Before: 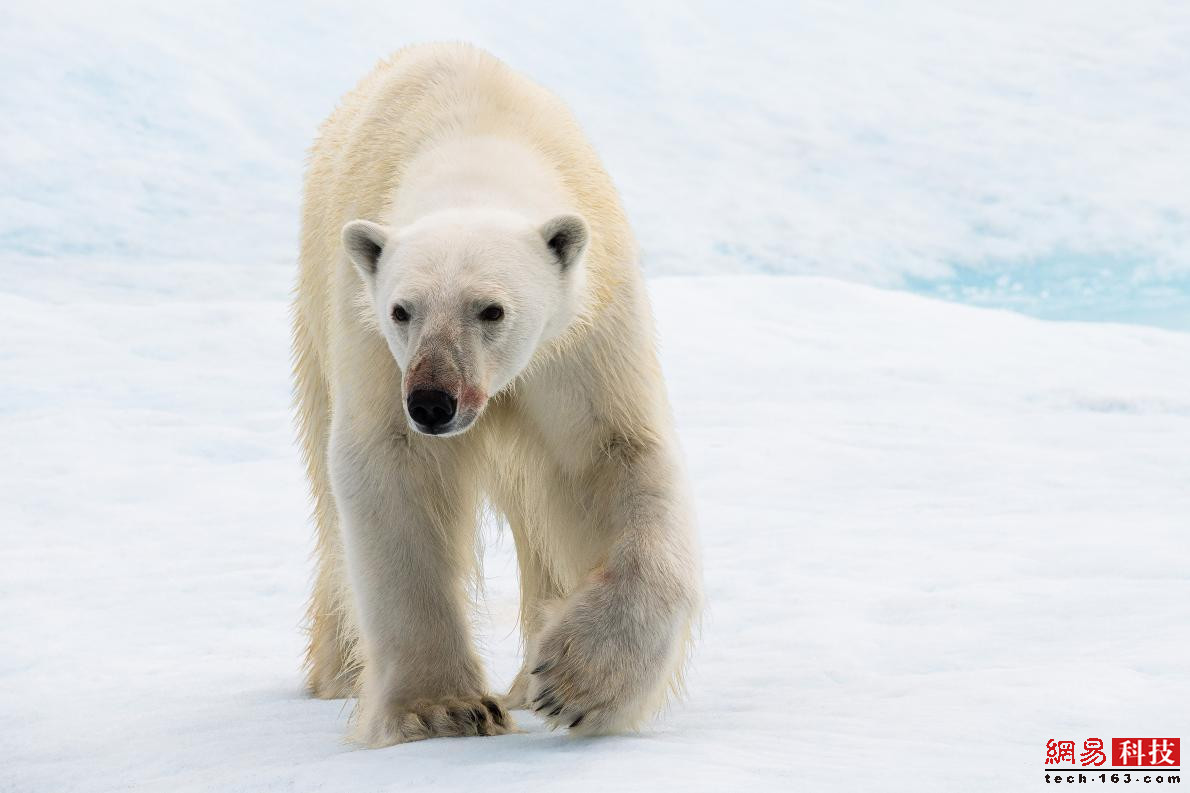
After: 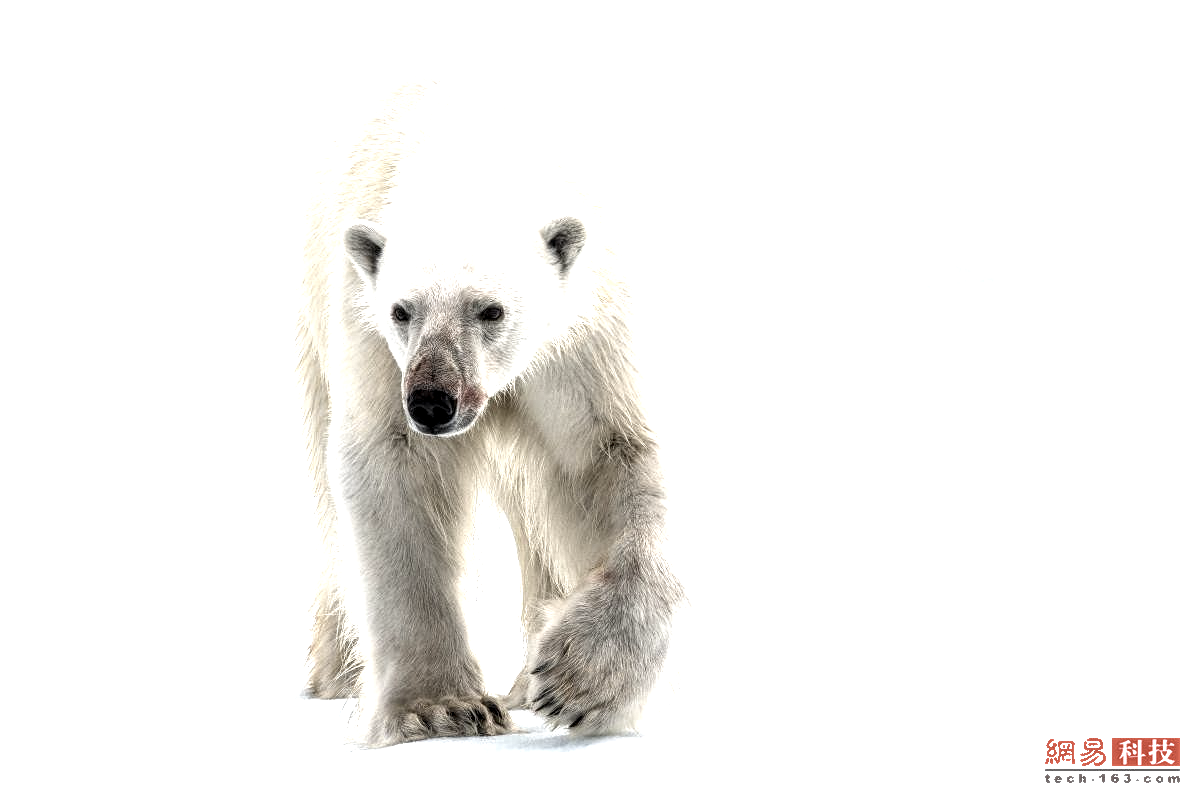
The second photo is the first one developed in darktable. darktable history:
color correction: highlights b* -0.03, saturation 0.53
local contrast: highlights 2%, shadows 4%, detail 182%
exposure: black level correction 0, exposure 1 EV, compensate exposure bias true, compensate highlight preservation false
